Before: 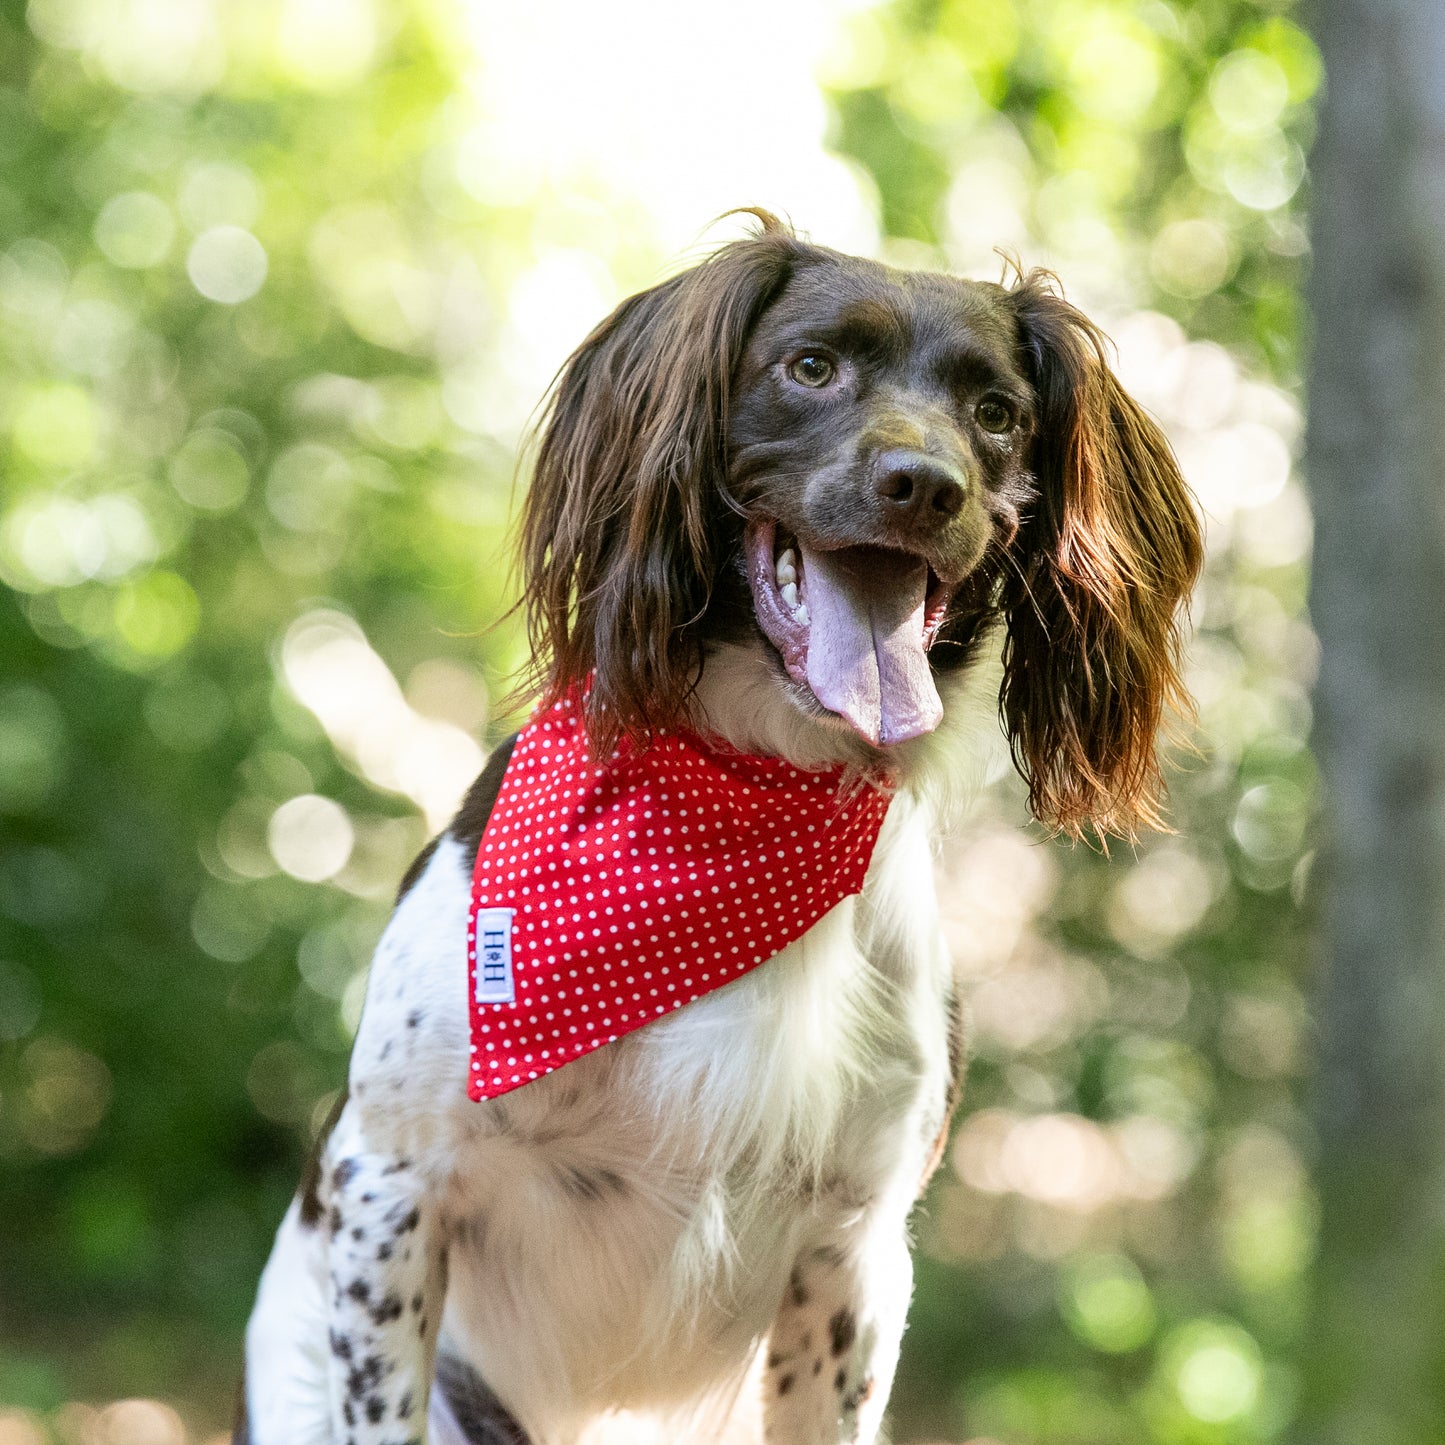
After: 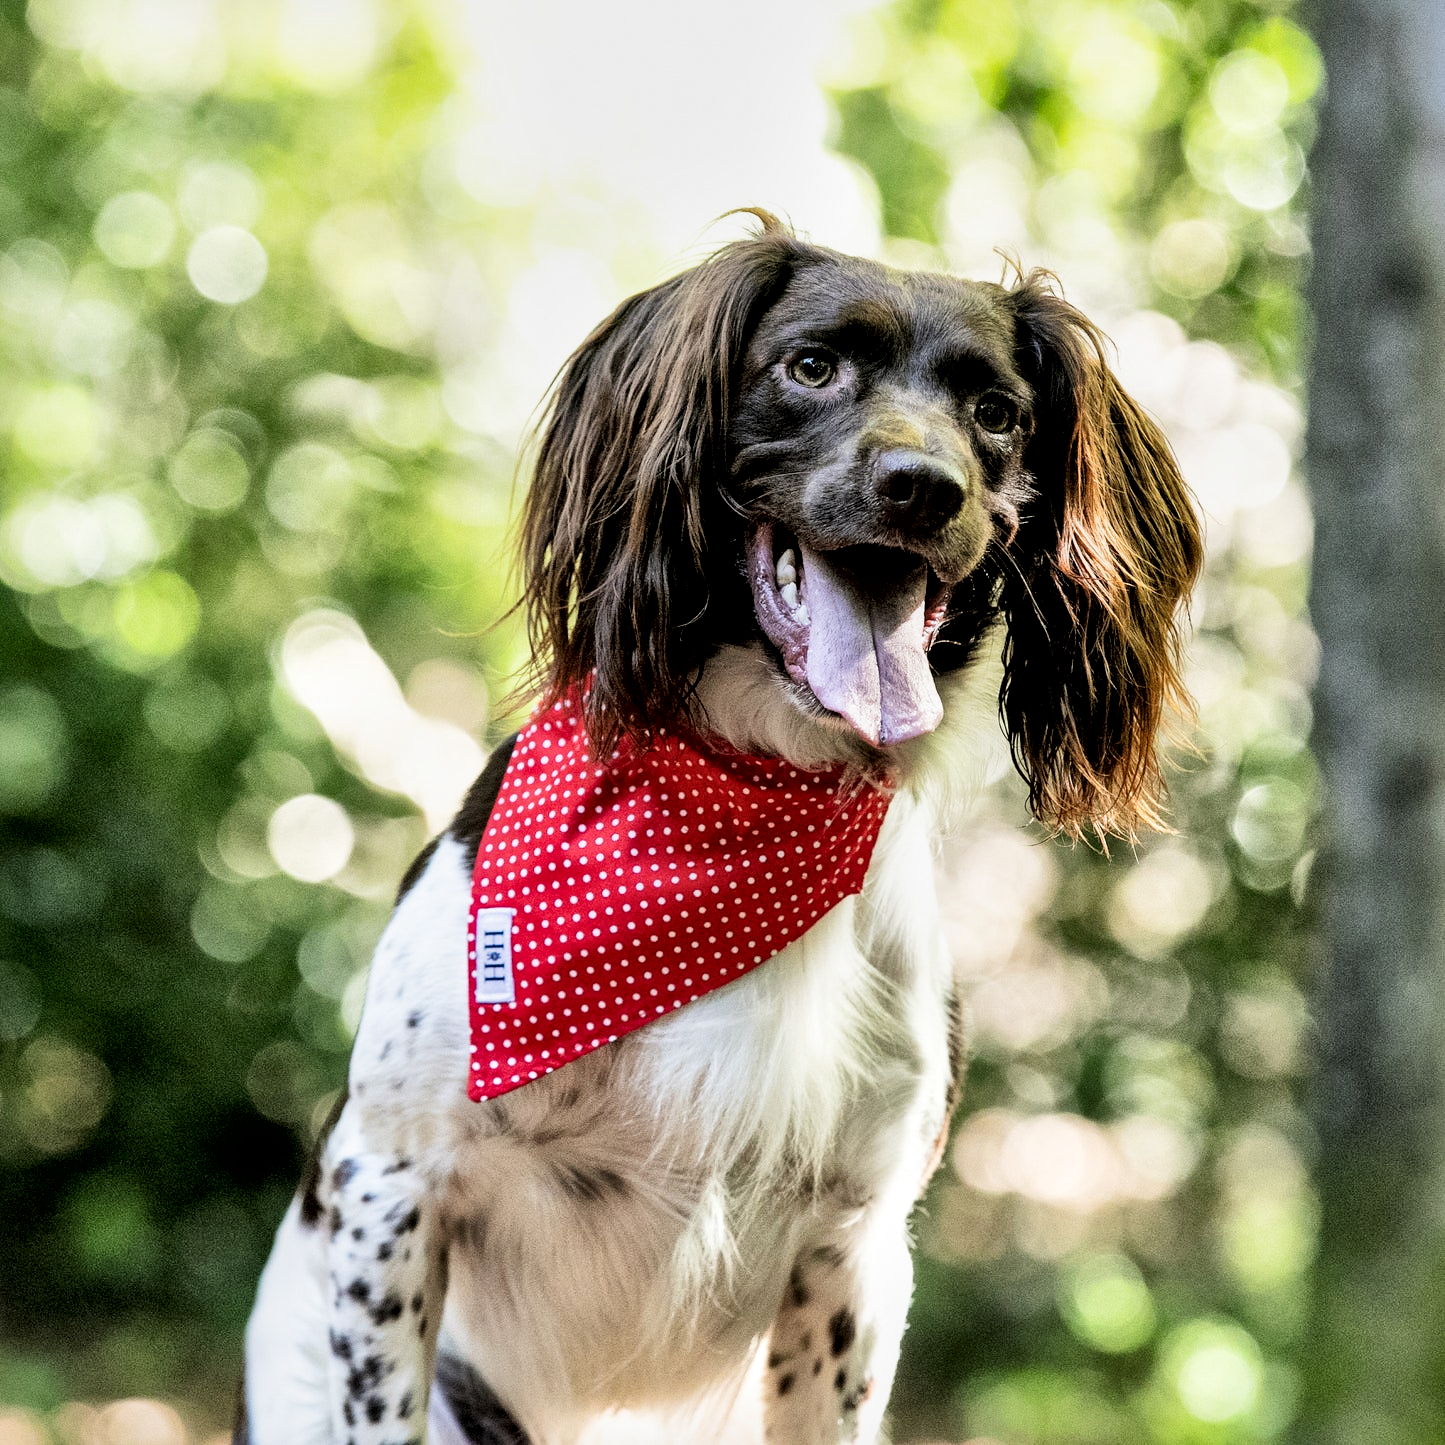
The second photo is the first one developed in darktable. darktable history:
filmic rgb: black relative exposure -5 EV, white relative exposure 3.5 EV, hardness 3.19, contrast 1.4, highlights saturation mix -30%
local contrast: mode bilateral grid, contrast 20, coarseness 50, detail 179%, midtone range 0.2
